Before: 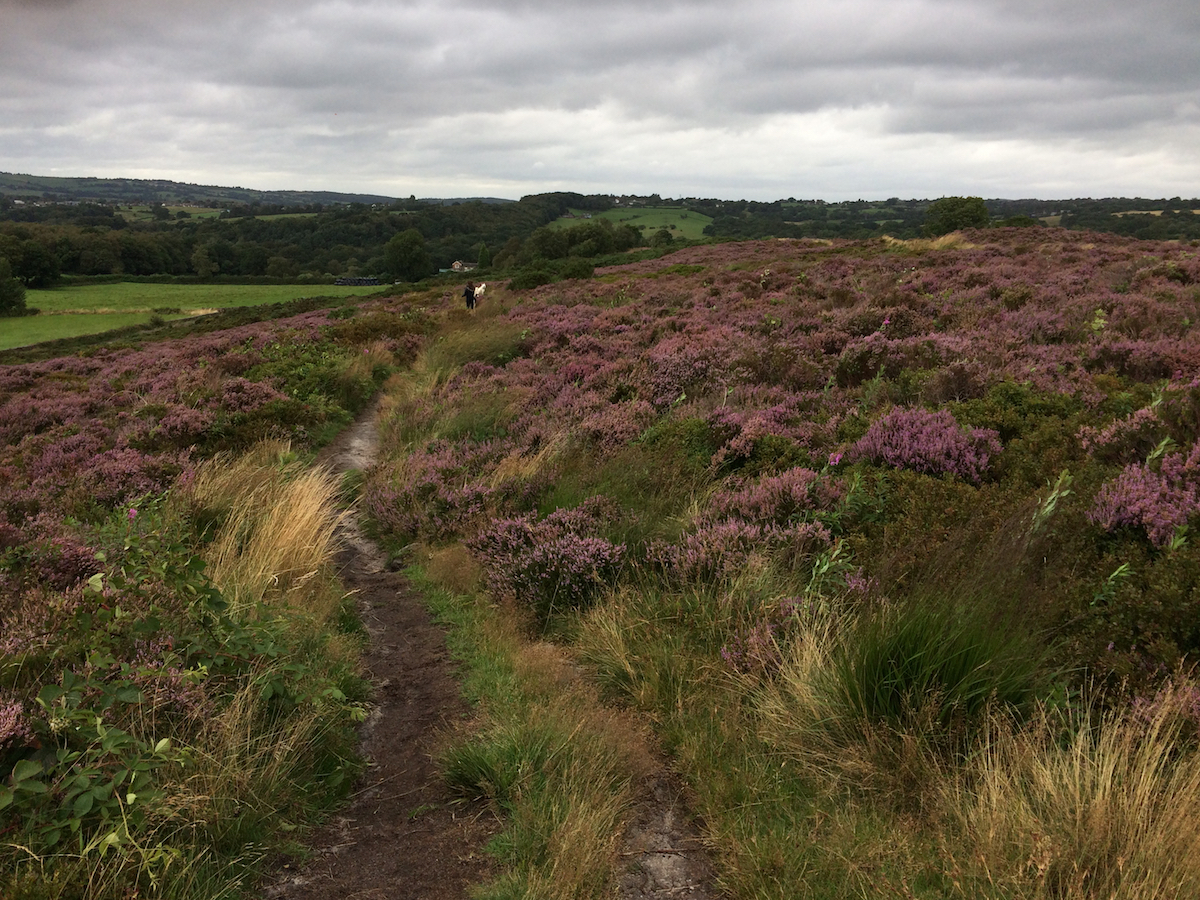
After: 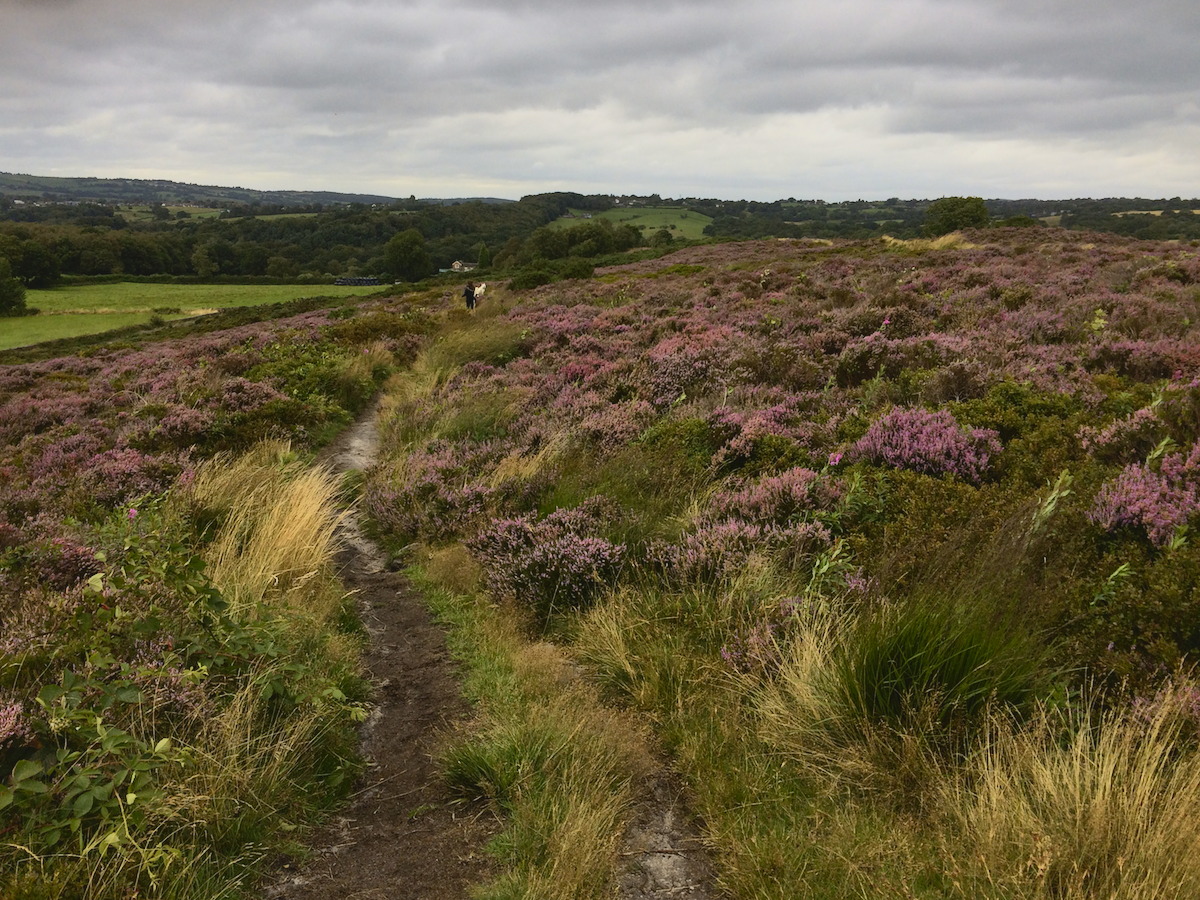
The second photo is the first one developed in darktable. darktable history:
tone curve: curves: ch0 [(0, 0.029) (0.071, 0.087) (0.223, 0.265) (0.447, 0.605) (0.654, 0.823) (0.861, 0.943) (1, 0.981)]; ch1 [(0, 0) (0.353, 0.344) (0.447, 0.449) (0.502, 0.501) (0.547, 0.54) (0.57, 0.582) (0.608, 0.608) (0.618, 0.631) (0.657, 0.699) (1, 1)]; ch2 [(0, 0) (0.34, 0.314) (0.456, 0.456) (0.5, 0.503) (0.528, 0.54) (0.557, 0.577) (0.589, 0.626) (1, 1)], color space Lab, independent channels, preserve colors none
exposure: exposure -0.605 EV, compensate highlight preservation false
shadows and highlights: on, module defaults
